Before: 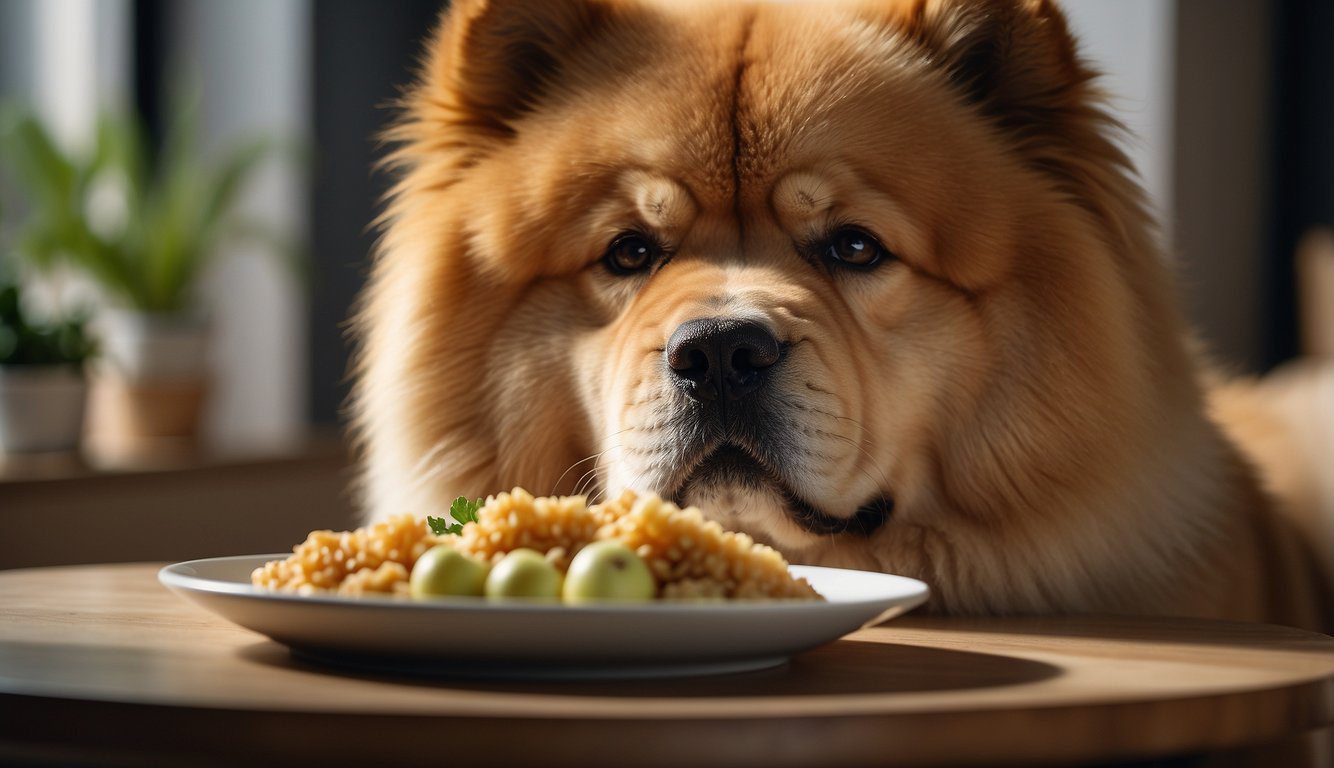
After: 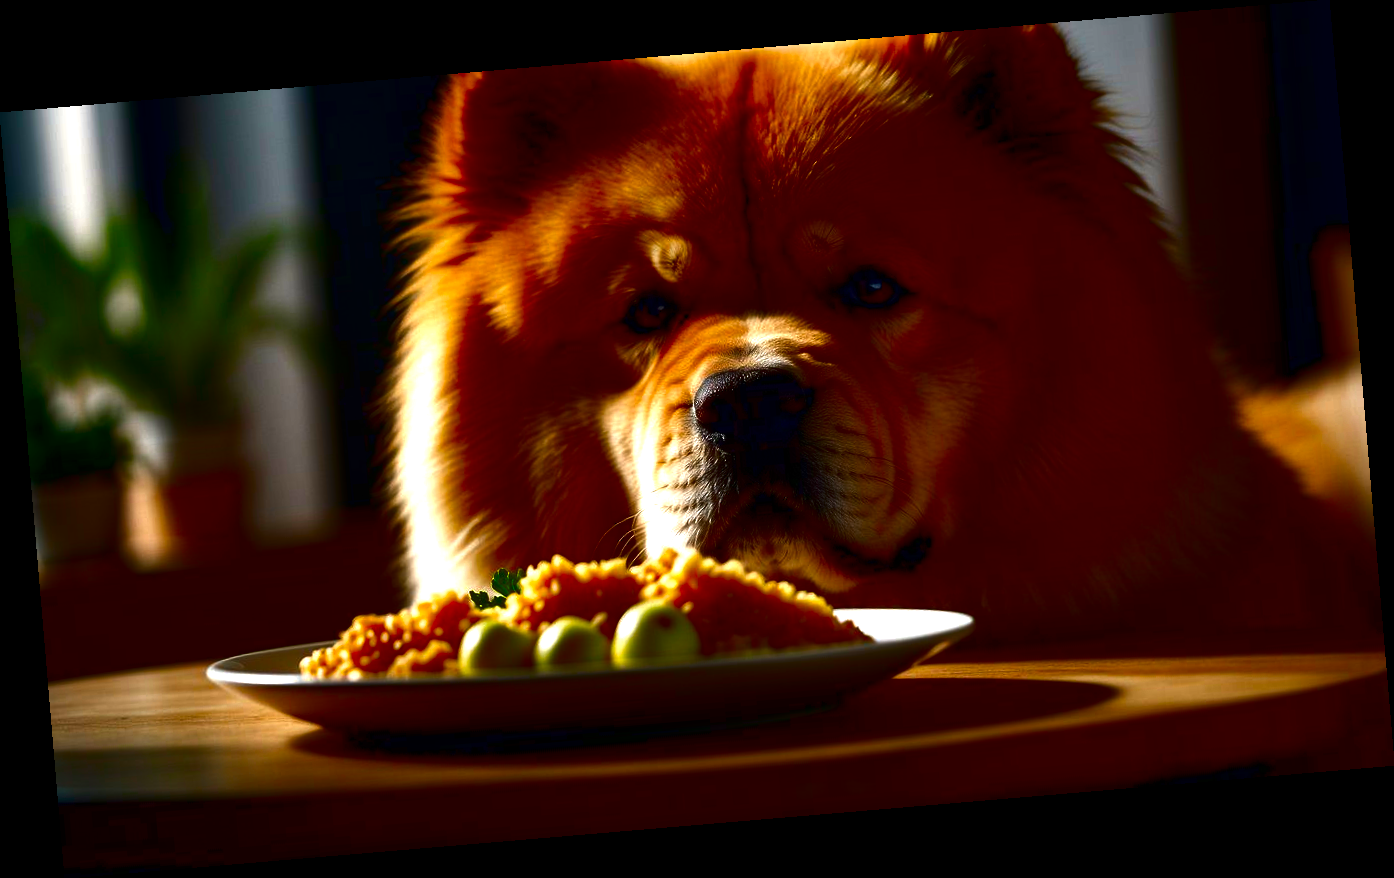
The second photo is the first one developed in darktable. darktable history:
rotate and perspective: rotation -4.86°, automatic cropping off
contrast brightness saturation: brightness -1, saturation 1
exposure: black level correction 0, exposure 0.5 EV, compensate exposure bias true, compensate highlight preservation false
